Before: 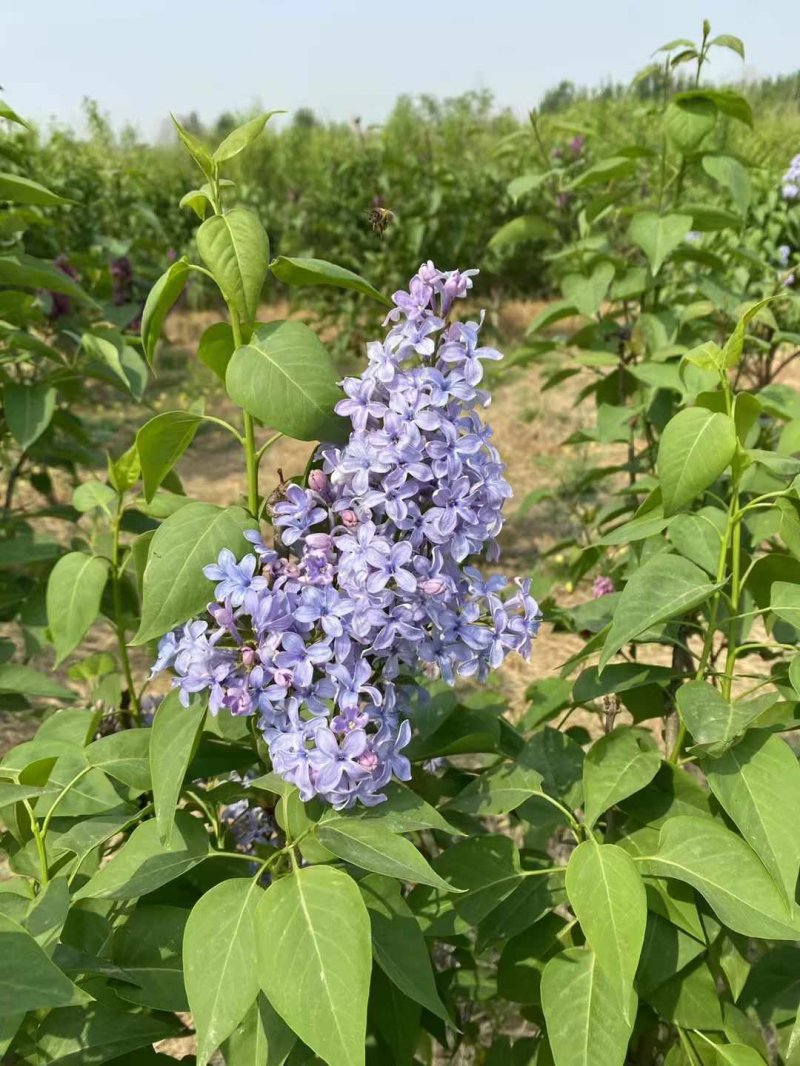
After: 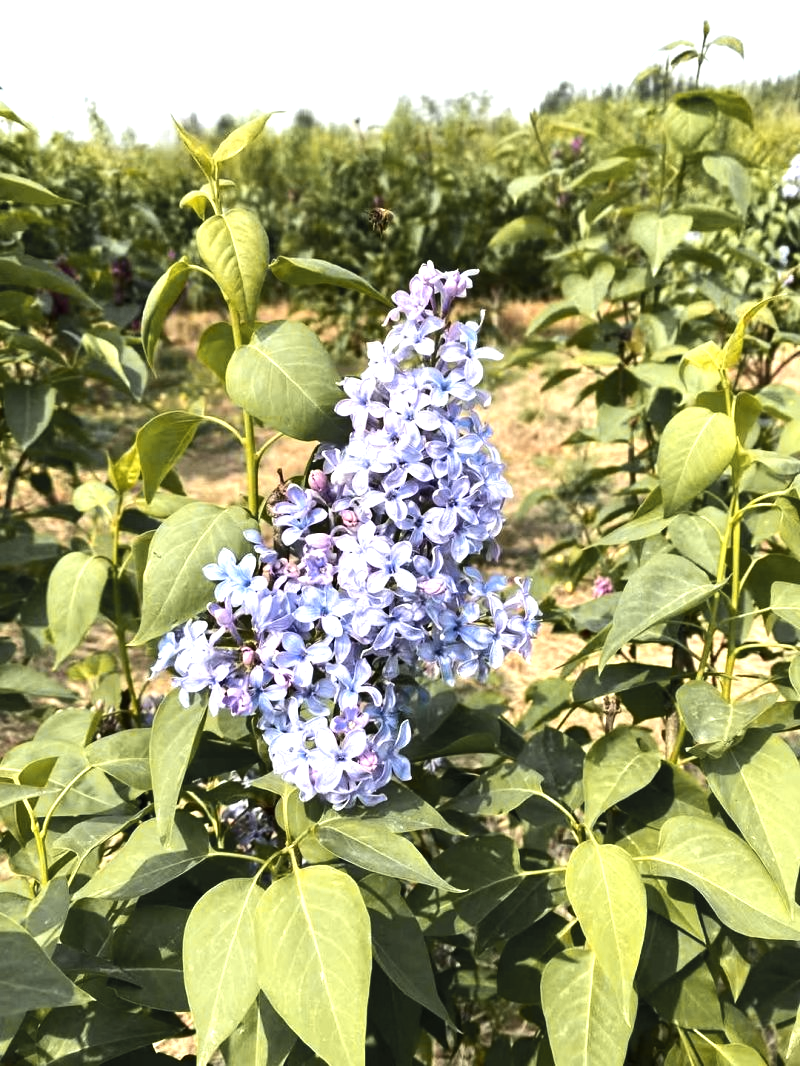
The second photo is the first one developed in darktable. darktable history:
color zones: curves: ch1 [(0.29, 0.492) (0.373, 0.185) (0.509, 0.481)]; ch2 [(0.25, 0.462) (0.749, 0.457)]
tone equalizer: -8 EV -1.05 EV, -7 EV -1.04 EV, -6 EV -0.871 EV, -5 EV -0.605 EV, -3 EV 0.556 EV, -2 EV 0.889 EV, -1 EV 0.995 EV, +0 EV 1.07 EV, edges refinement/feathering 500, mask exposure compensation -1.57 EV, preserve details no
